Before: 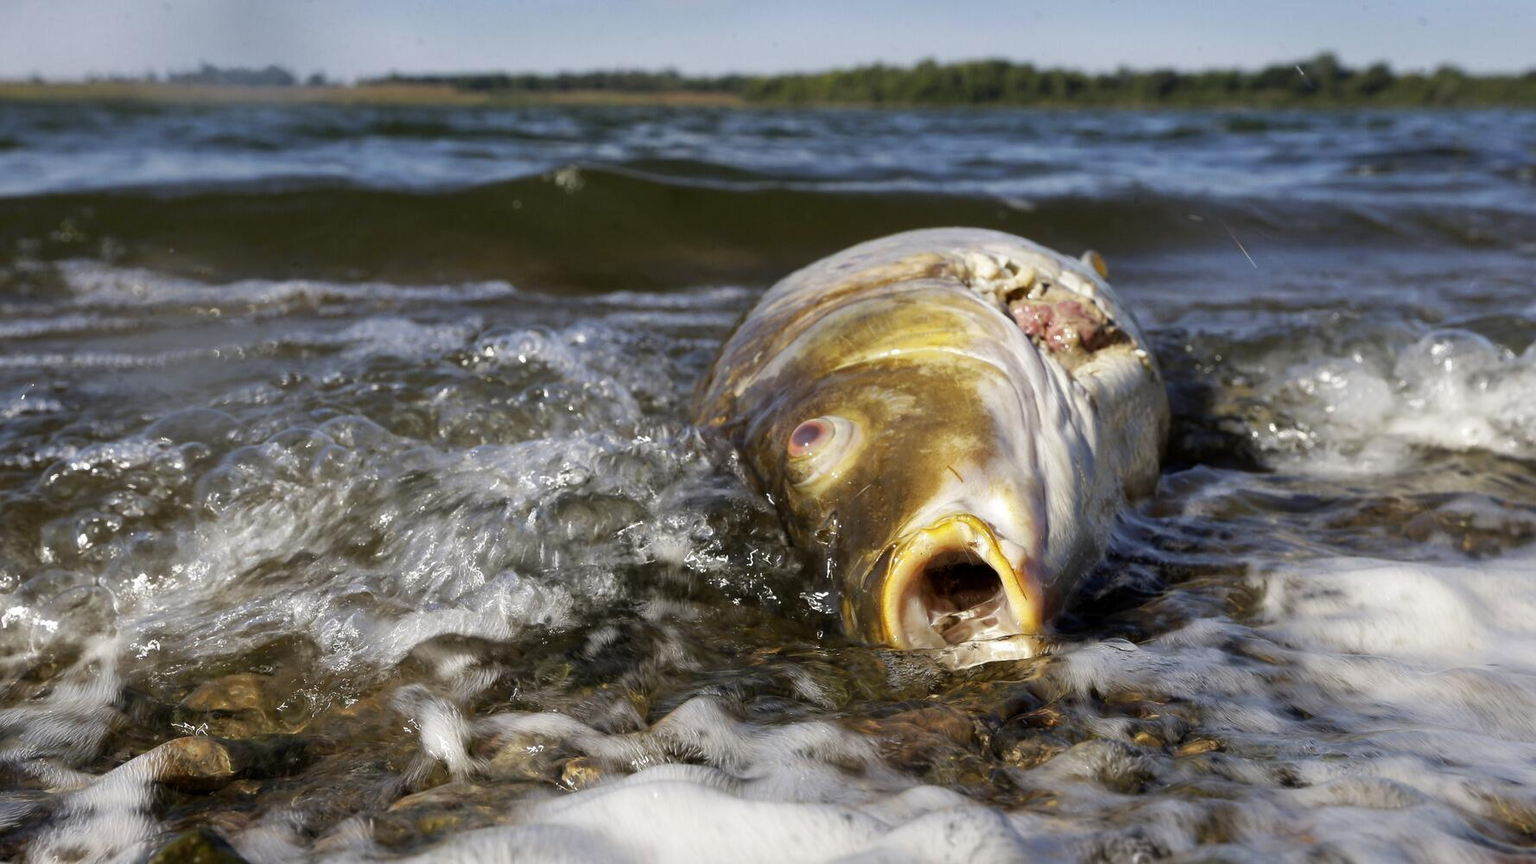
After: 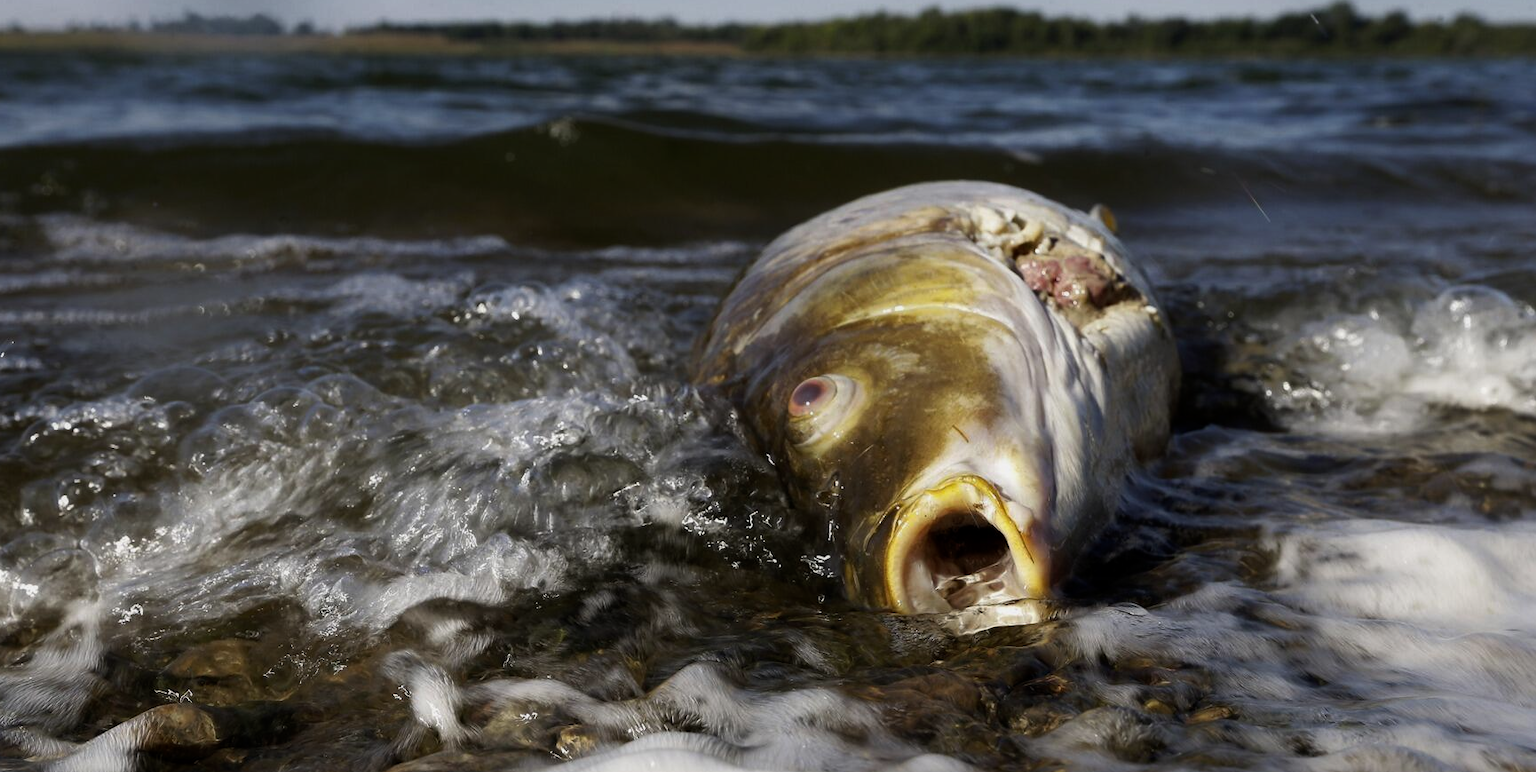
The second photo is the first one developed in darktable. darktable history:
crop: left 1.386%, top 6.088%, right 1.264%, bottom 6.861%
exposure: black level correction 0, exposure -0.8 EV, compensate highlight preservation false
tone equalizer: -8 EV -0.723 EV, -7 EV -0.682 EV, -6 EV -0.638 EV, -5 EV -0.408 EV, -3 EV 0.399 EV, -2 EV 0.6 EV, -1 EV 0.688 EV, +0 EV 0.722 EV, edges refinement/feathering 500, mask exposure compensation -1.57 EV, preserve details guided filter
